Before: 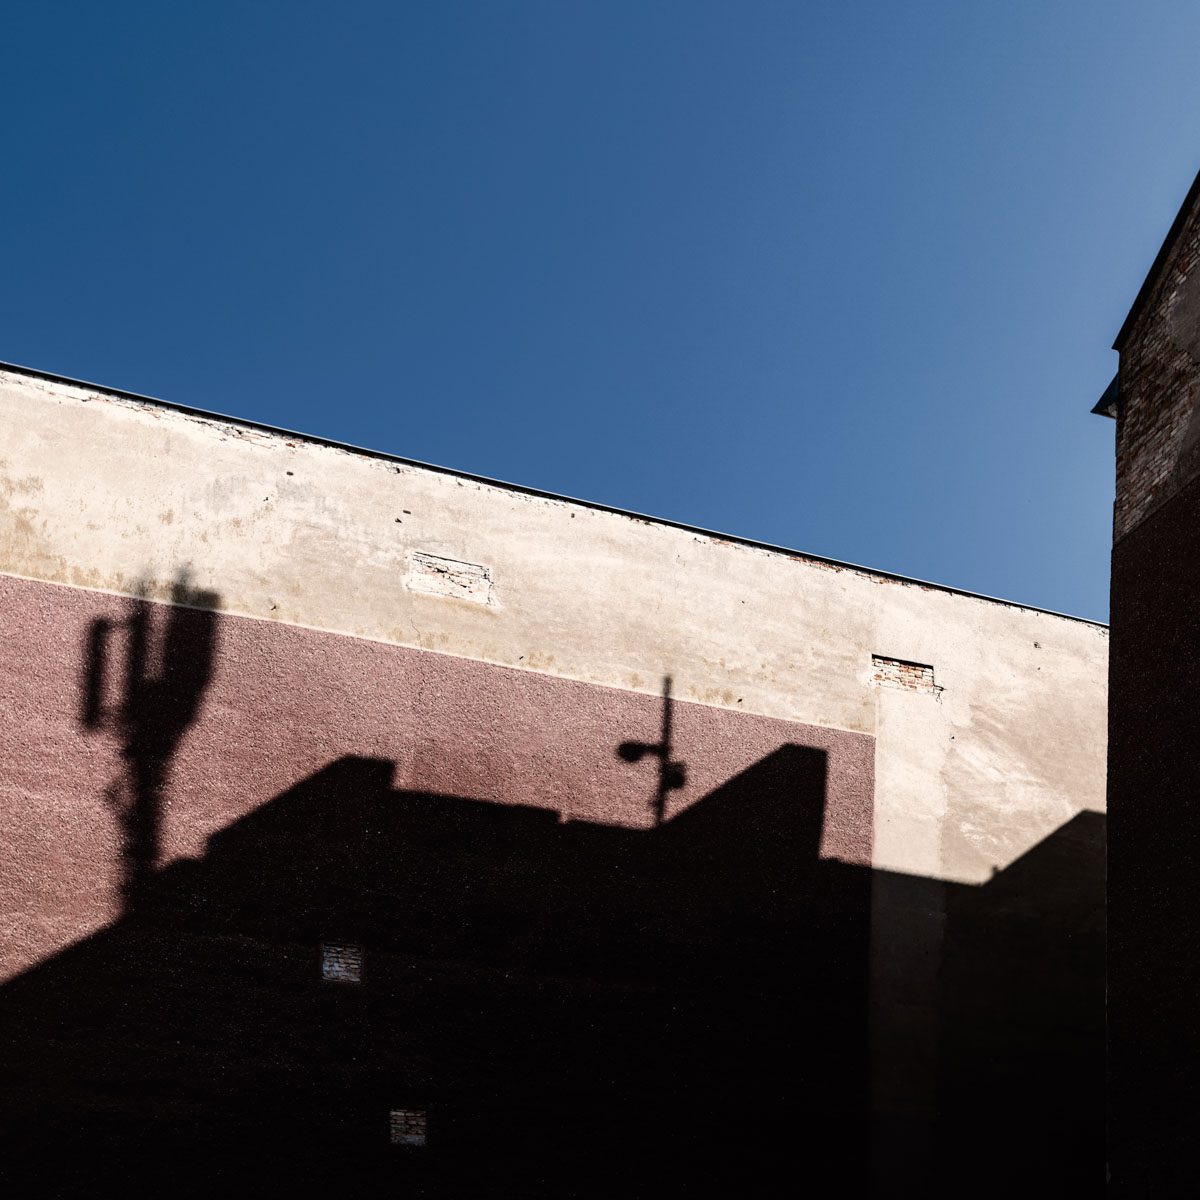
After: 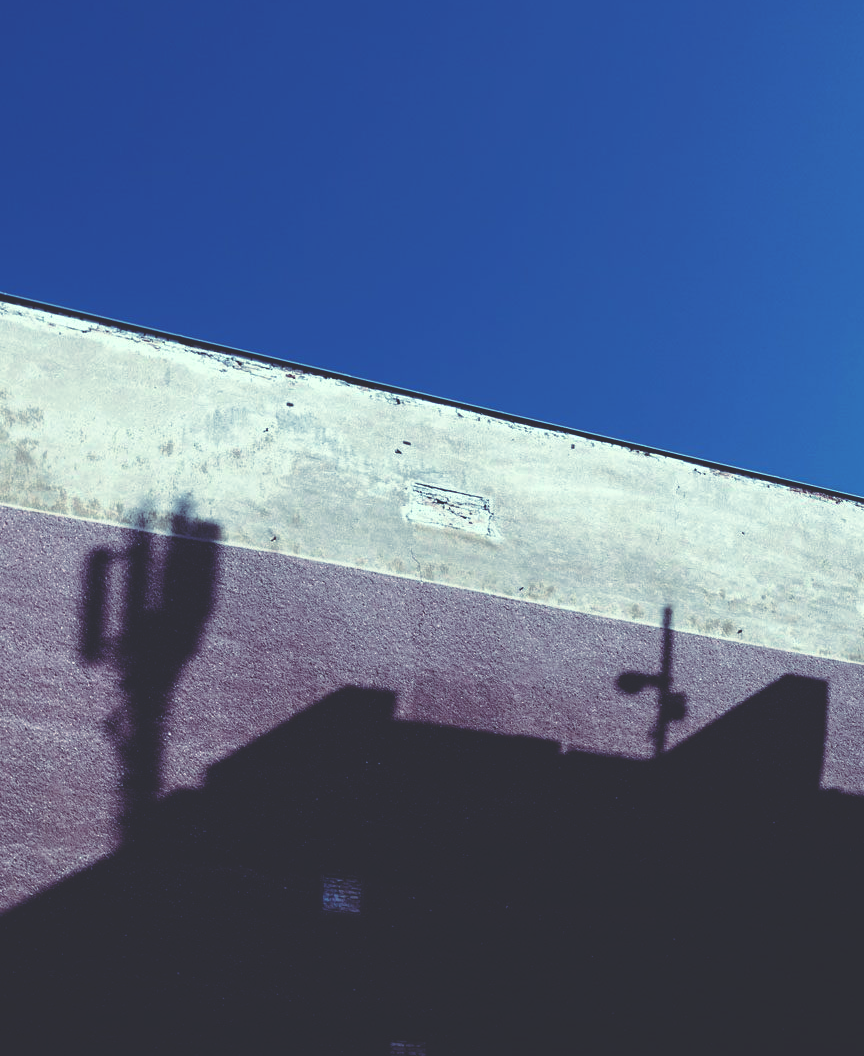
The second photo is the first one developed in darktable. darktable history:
crop: top 5.803%, right 27.864%, bottom 5.804%
rgb curve: curves: ch0 [(0, 0.186) (0.314, 0.284) (0.576, 0.466) (0.805, 0.691) (0.936, 0.886)]; ch1 [(0, 0.186) (0.314, 0.284) (0.581, 0.534) (0.771, 0.746) (0.936, 0.958)]; ch2 [(0, 0.216) (0.275, 0.39) (1, 1)], mode RGB, independent channels, compensate middle gray true, preserve colors none
color correction: saturation 0.98
white balance: red 0.988, blue 1.017
